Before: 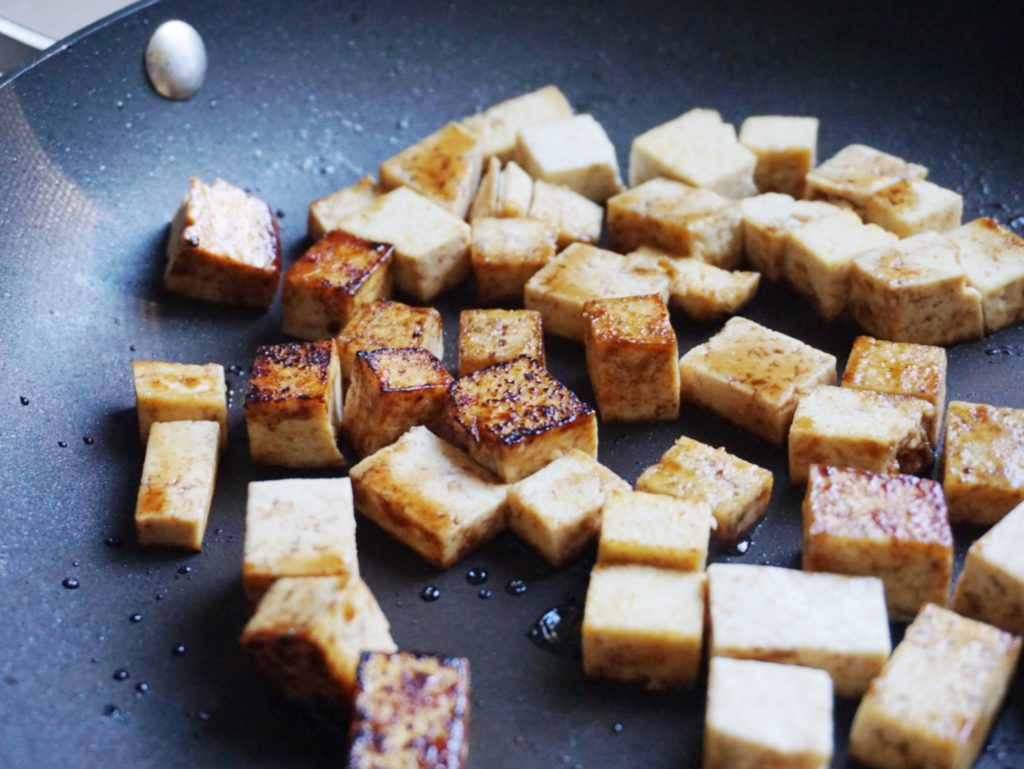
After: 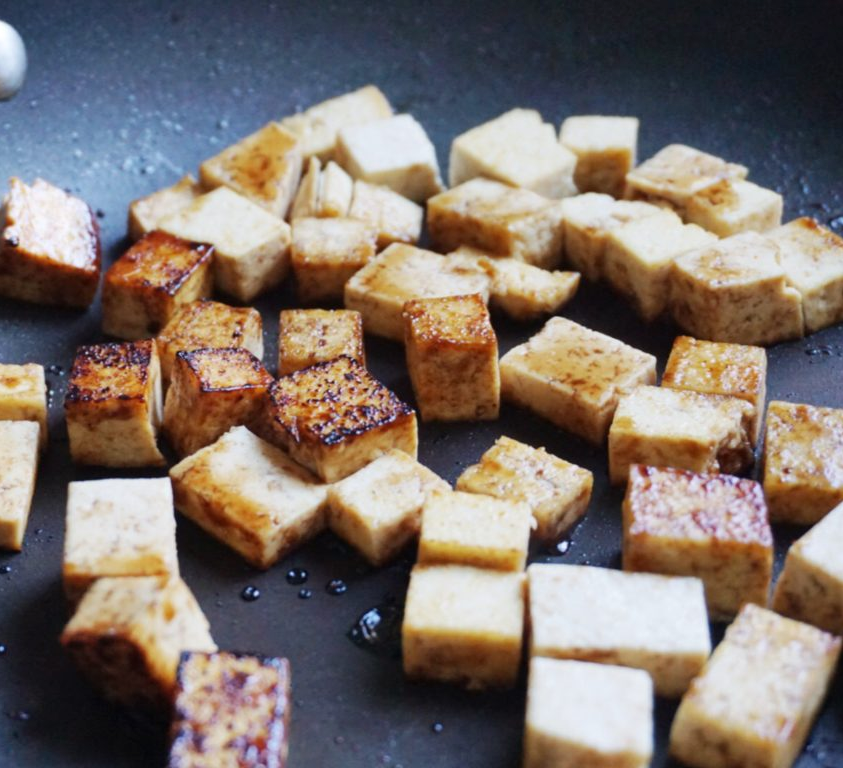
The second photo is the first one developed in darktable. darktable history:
crop: left 17.582%, bottom 0.031%
shadows and highlights: highlights color adjustment 0%, low approximation 0.01, soften with gaussian
